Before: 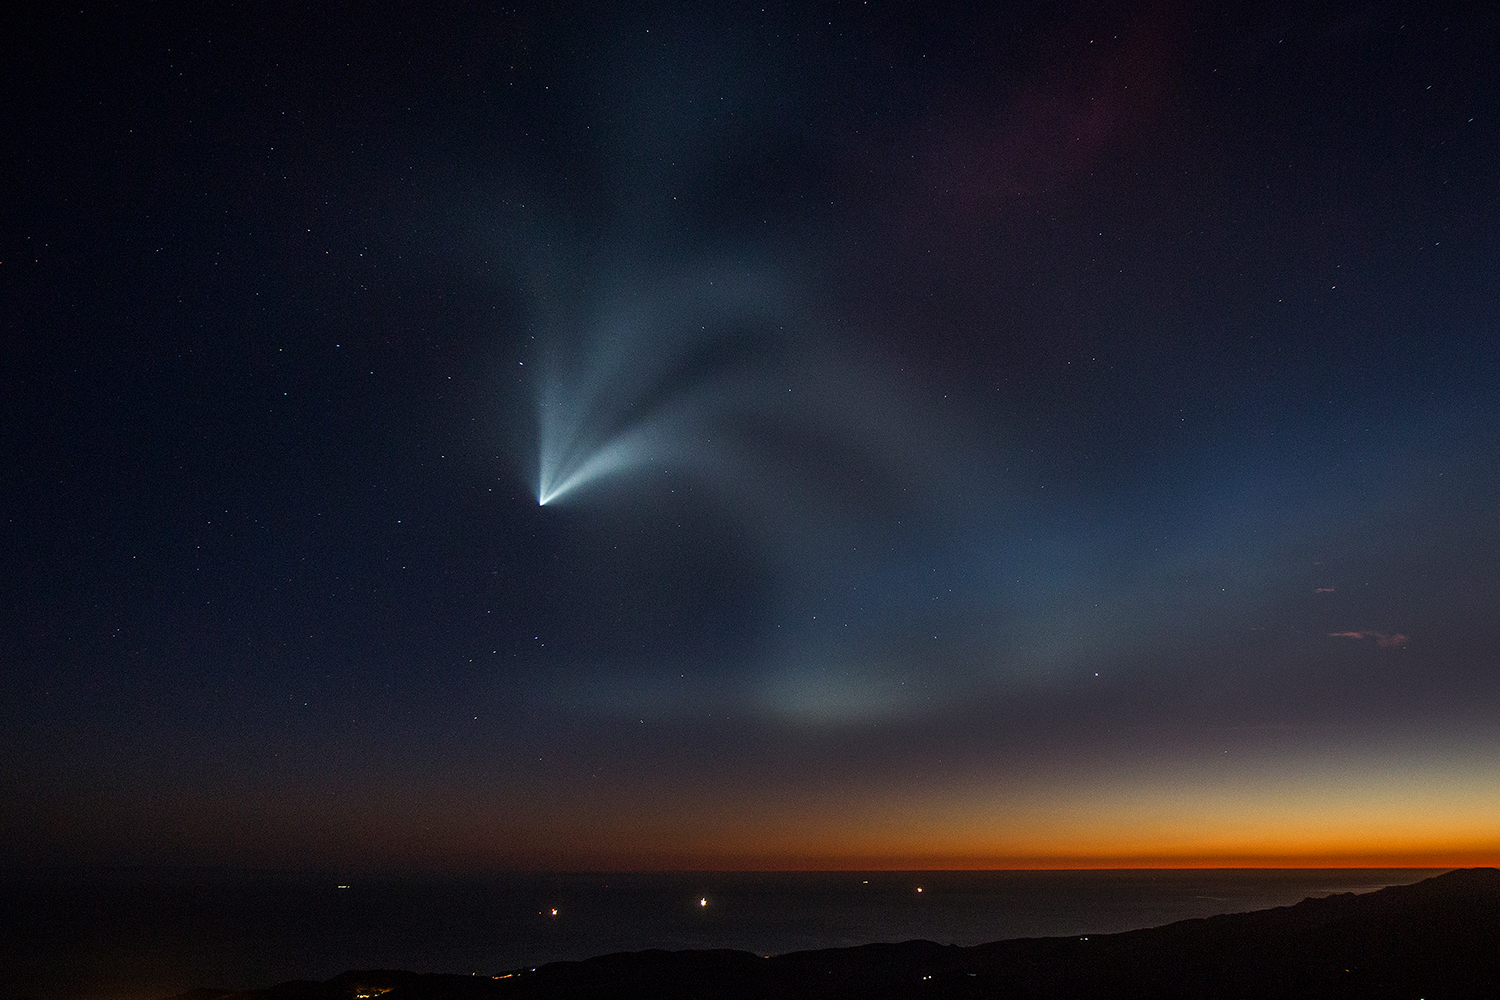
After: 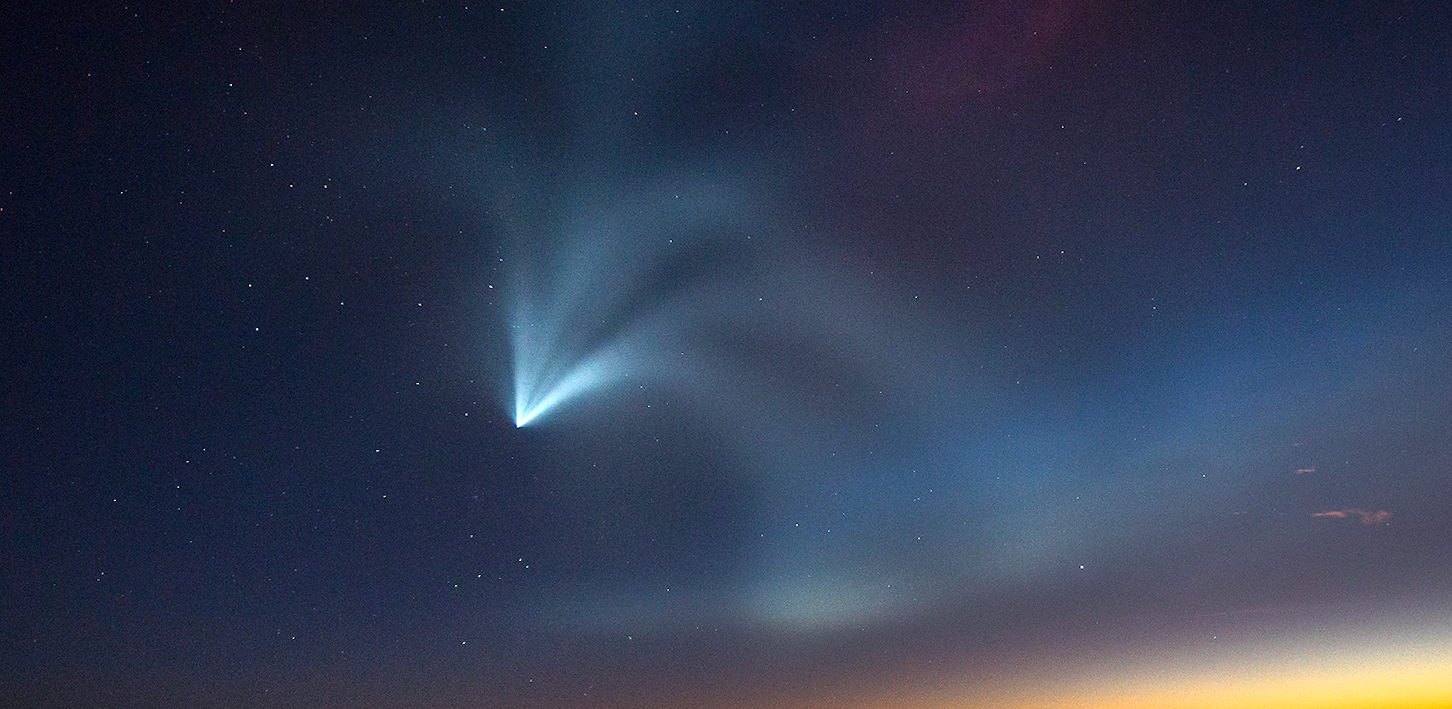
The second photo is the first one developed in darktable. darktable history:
sharpen: radius 2.883, amount 0.868, threshold 47.523
exposure: exposure 1.137 EV, compensate highlight preservation false
contrast equalizer: octaves 7, y [[0.6 ×6], [0.55 ×6], [0 ×6], [0 ×6], [0 ×6]], mix -0.3
base curve: curves: ch0 [(0, 0) (0.666, 0.806) (1, 1)]
crop: top 5.667%, bottom 17.637%
rotate and perspective: rotation -3°, crop left 0.031, crop right 0.968, crop top 0.07, crop bottom 0.93
haze removal: compatibility mode true, adaptive false
vibrance: on, module defaults
